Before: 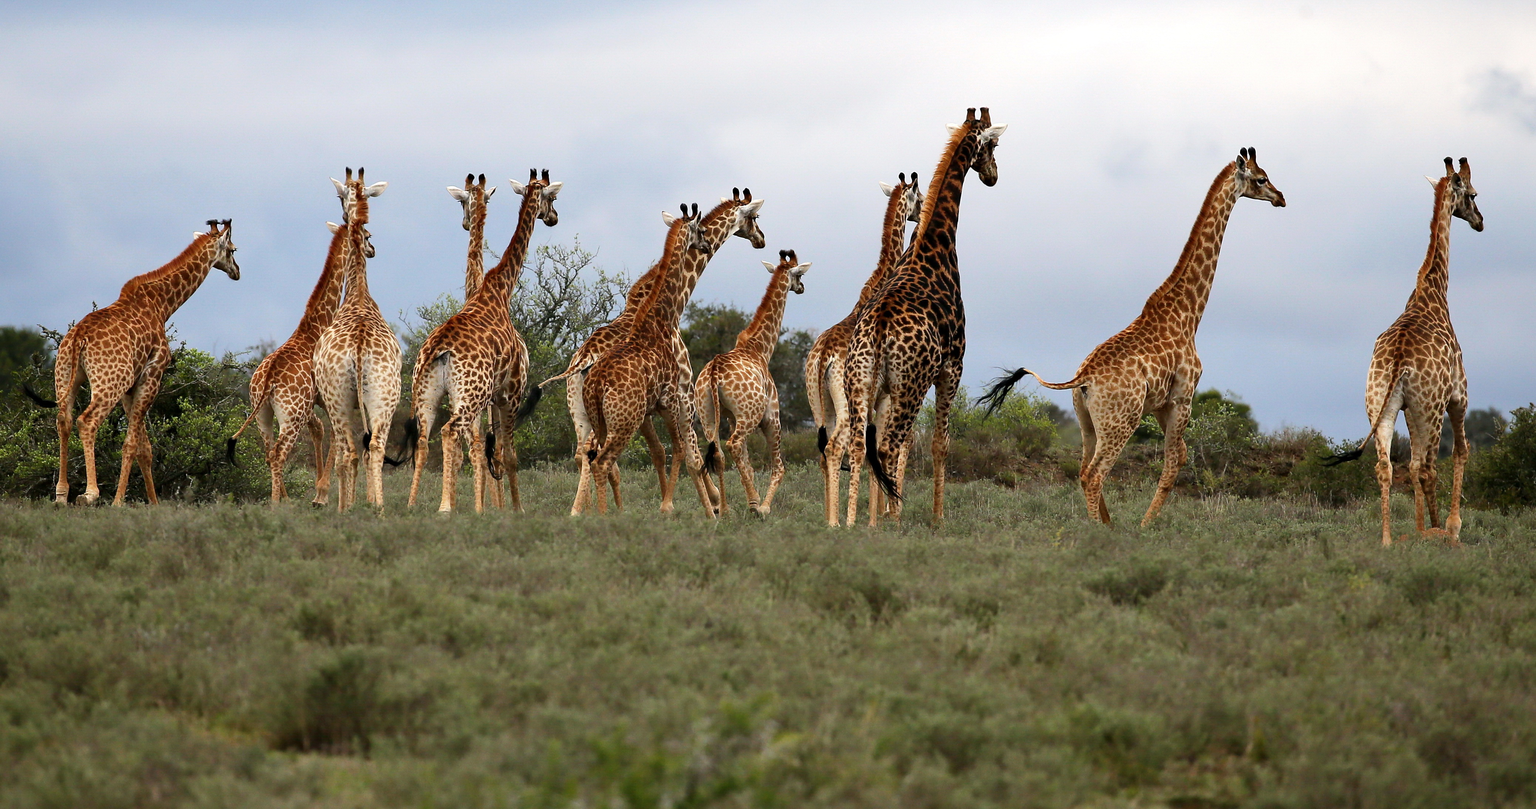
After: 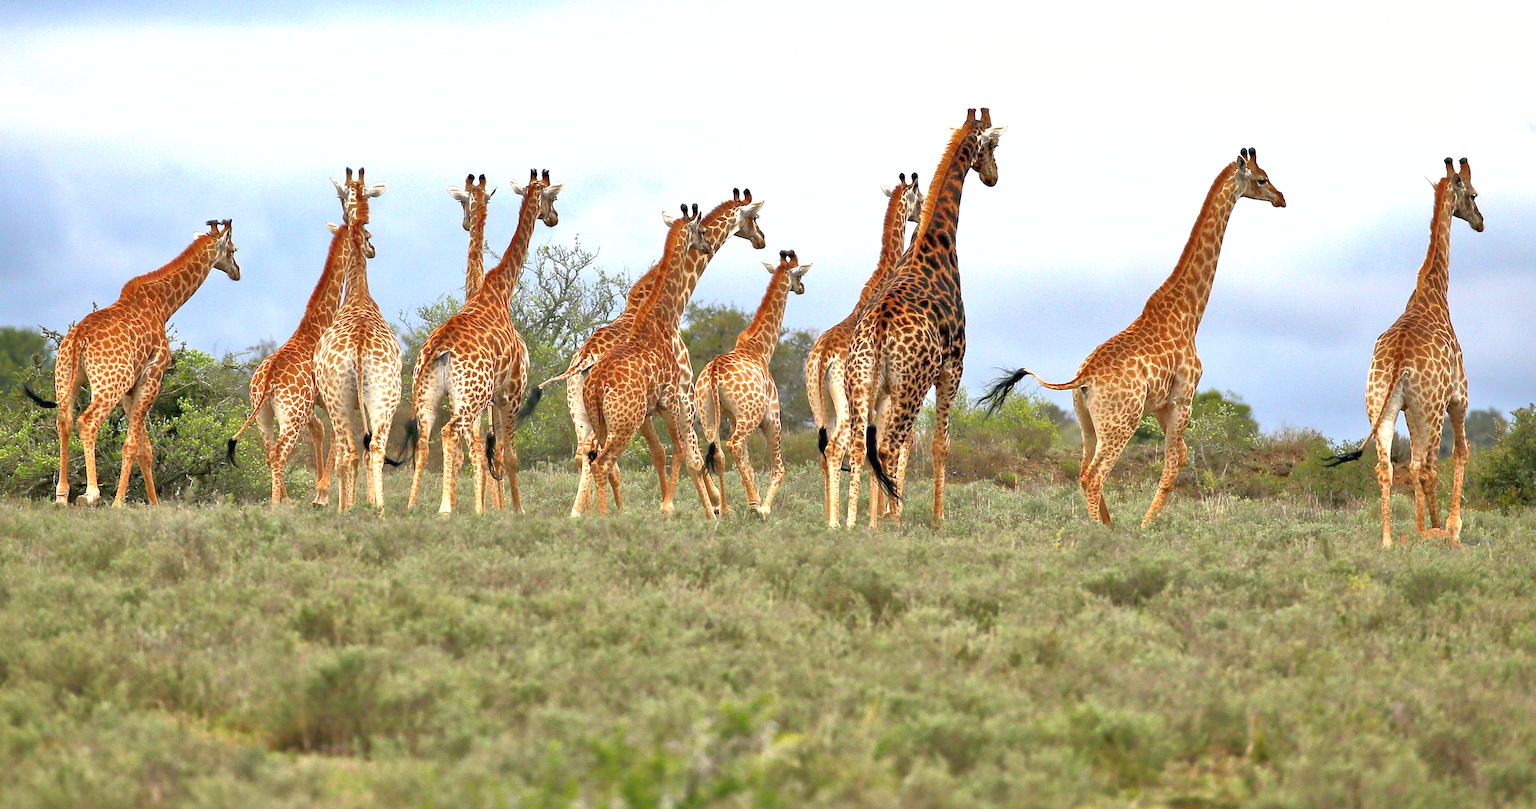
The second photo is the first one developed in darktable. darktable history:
exposure: exposure 0.722 EV, compensate highlight preservation false
tone equalizer: -8 EV 2 EV, -7 EV 2 EV, -6 EV 2 EV, -5 EV 2 EV, -4 EV 2 EV, -3 EV 1.5 EV, -2 EV 1 EV, -1 EV 0.5 EV
shadows and highlights: on, module defaults
